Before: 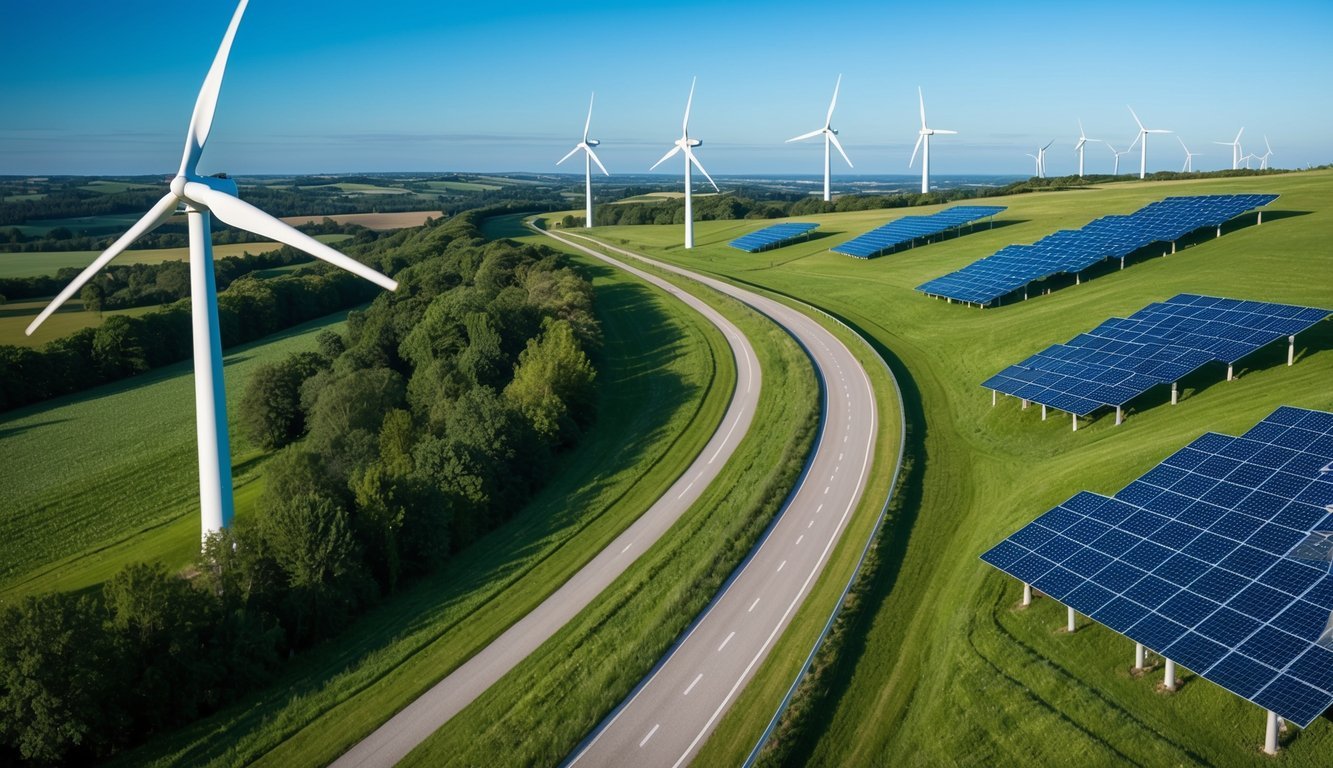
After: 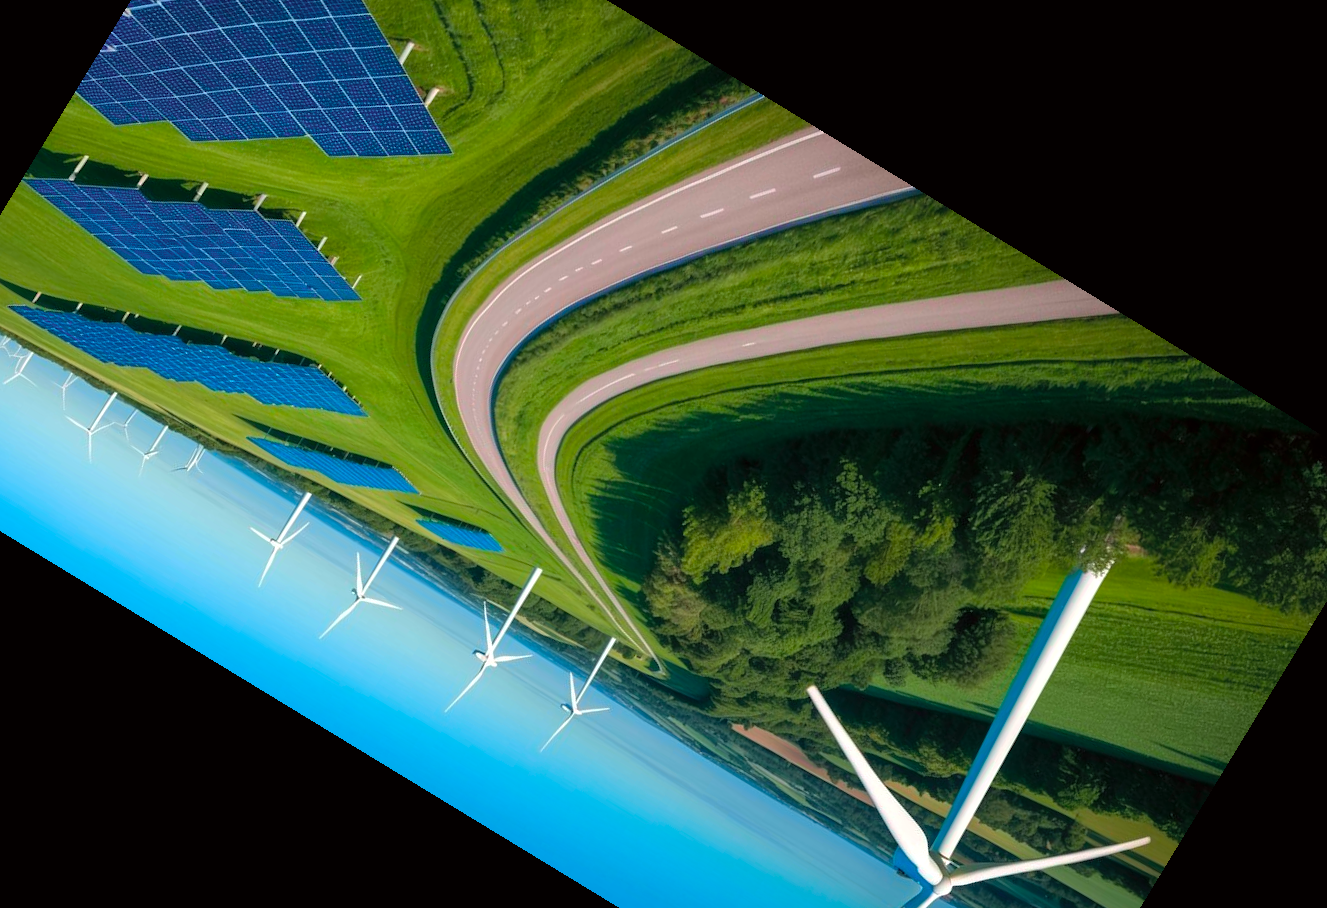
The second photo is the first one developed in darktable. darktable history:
crop and rotate: angle 148.68°, left 9.111%, top 15.603%, right 4.588%, bottom 17.041%
color balance: contrast 6.48%, output saturation 113.3%
tone curve: curves: ch0 [(0, 0) (0.045, 0.074) (0.883, 0.858) (1, 1)]; ch1 [(0, 0) (0.149, 0.074) (0.379, 0.327) (0.427, 0.401) (0.489, 0.479) (0.505, 0.515) (0.537, 0.573) (0.563, 0.599) (1, 1)]; ch2 [(0, 0) (0.307, 0.298) (0.388, 0.375) (0.443, 0.456) (0.485, 0.492) (1, 1)], color space Lab, independent channels, preserve colors none
